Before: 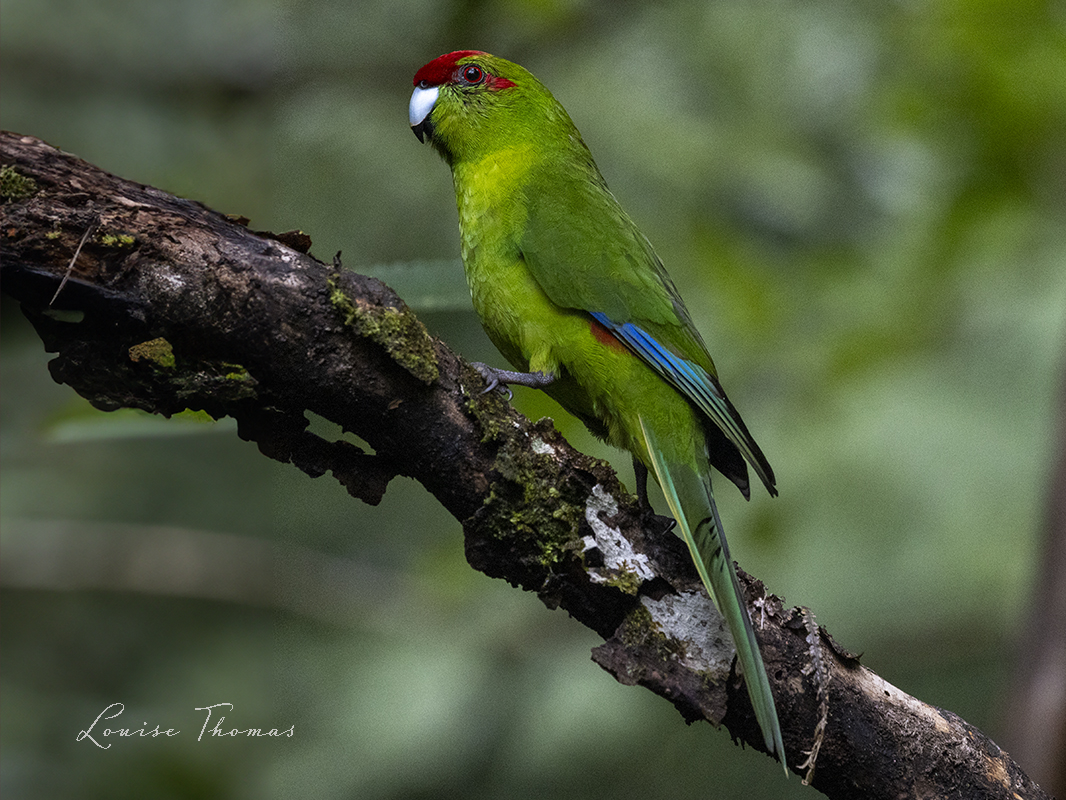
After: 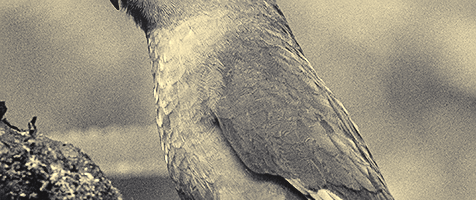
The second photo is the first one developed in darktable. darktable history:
sharpen: on, module defaults
color calibration: output gray [0.253, 0.26, 0.487, 0], gray › normalize channels true, illuminant same as pipeline (D50), adaptation XYZ, x 0.346, y 0.359, gamut compression 0
crop: left 28.64%, top 16.832%, right 26.637%, bottom 58.055%
color balance rgb: shadows lift › chroma 2%, shadows lift › hue 263°, highlights gain › chroma 8%, highlights gain › hue 84°, linear chroma grading › global chroma -15%, saturation formula JzAzBz (2021)
bloom: on, module defaults
exposure: compensate exposure bias true, compensate highlight preservation false
tone curve: curves: ch0 [(0, 0.011) (0.139, 0.106) (0.295, 0.271) (0.499, 0.523) (0.739, 0.782) (0.857, 0.879) (1, 0.967)]; ch1 [(0, 0) (0.291, 0.229) (0.394, 0.365) (0.469, 0.456) (0.495, 0.497) (0.524, 0.53) (0.588, 0.62) (0.725, 0.779) (1, 1)]; ch2 [(0, 0) (0.125, 0.089) (0.35, 0.317) (0.437, 0.42) (0.502, 0.499) (0.537, 0.551) (0.613, 0.636) (1, 1)], color space Lab, independent channels, preserve colors none
